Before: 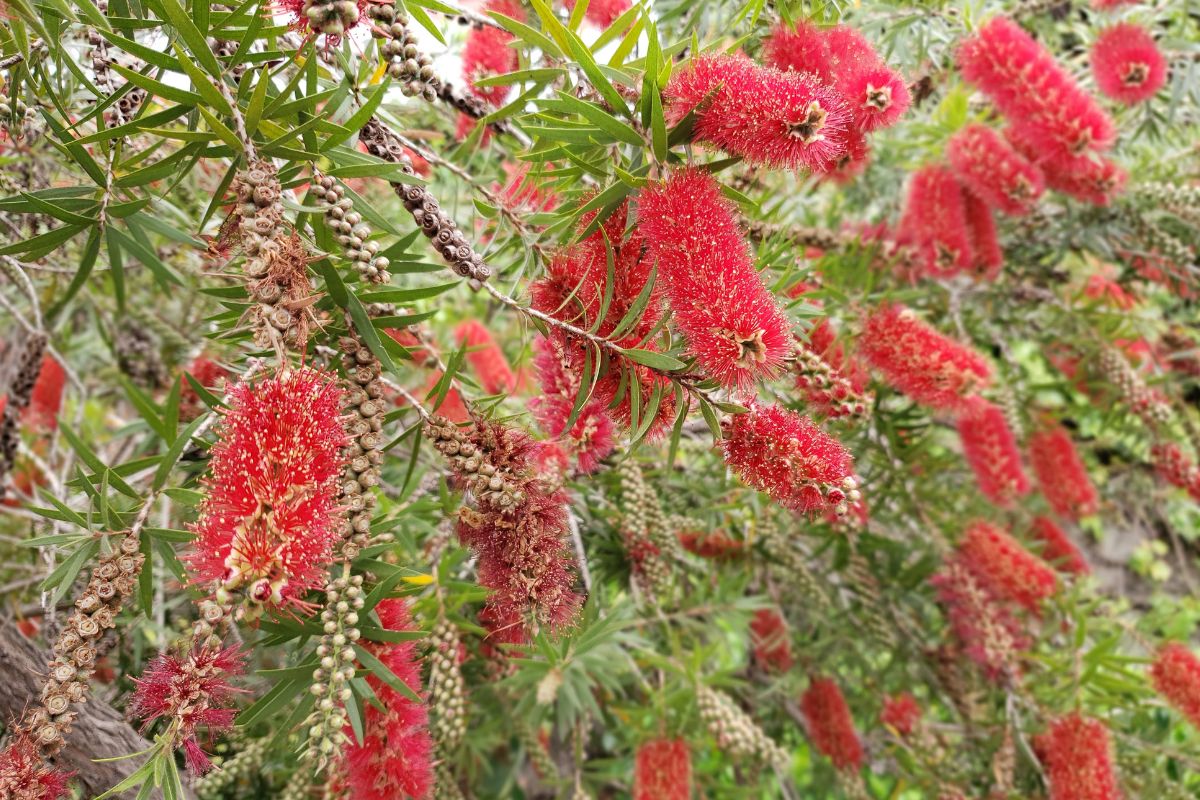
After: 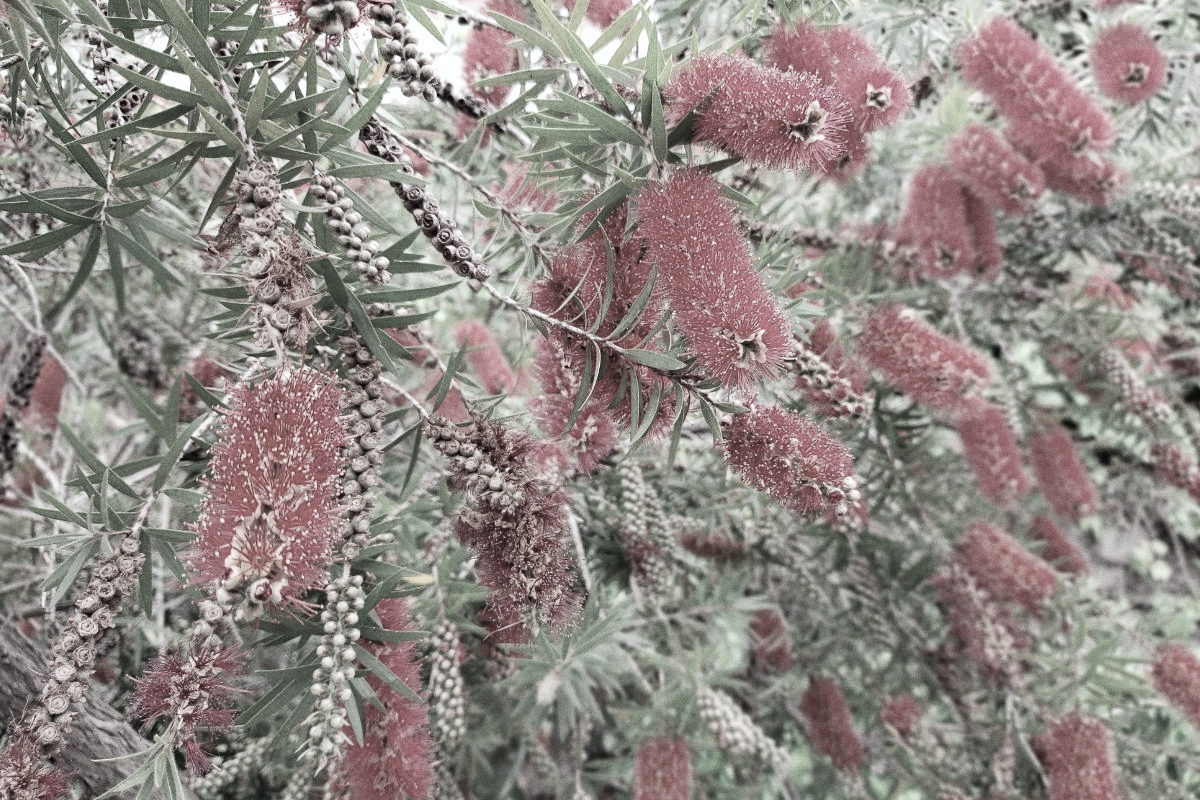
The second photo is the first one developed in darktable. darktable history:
contrast brightness saturation: contrast 0.15, brightness 0.05
white balance: red 0.98, blue 1.034
color contrast: green-magenta contrast 0.3, blue-yellow contrast 0.15
grain: coarseness 0.47 ISO
